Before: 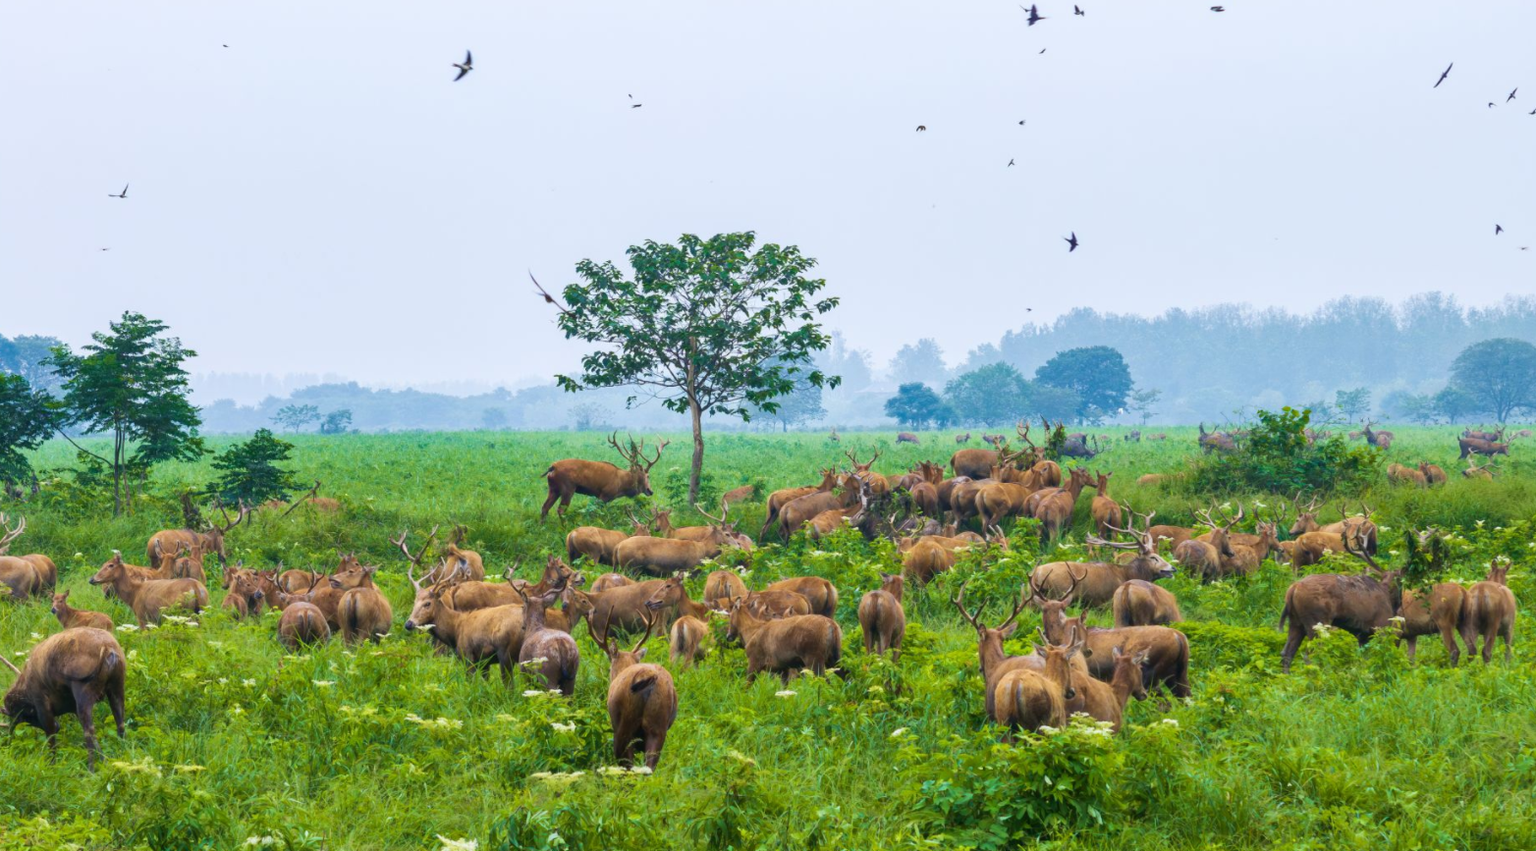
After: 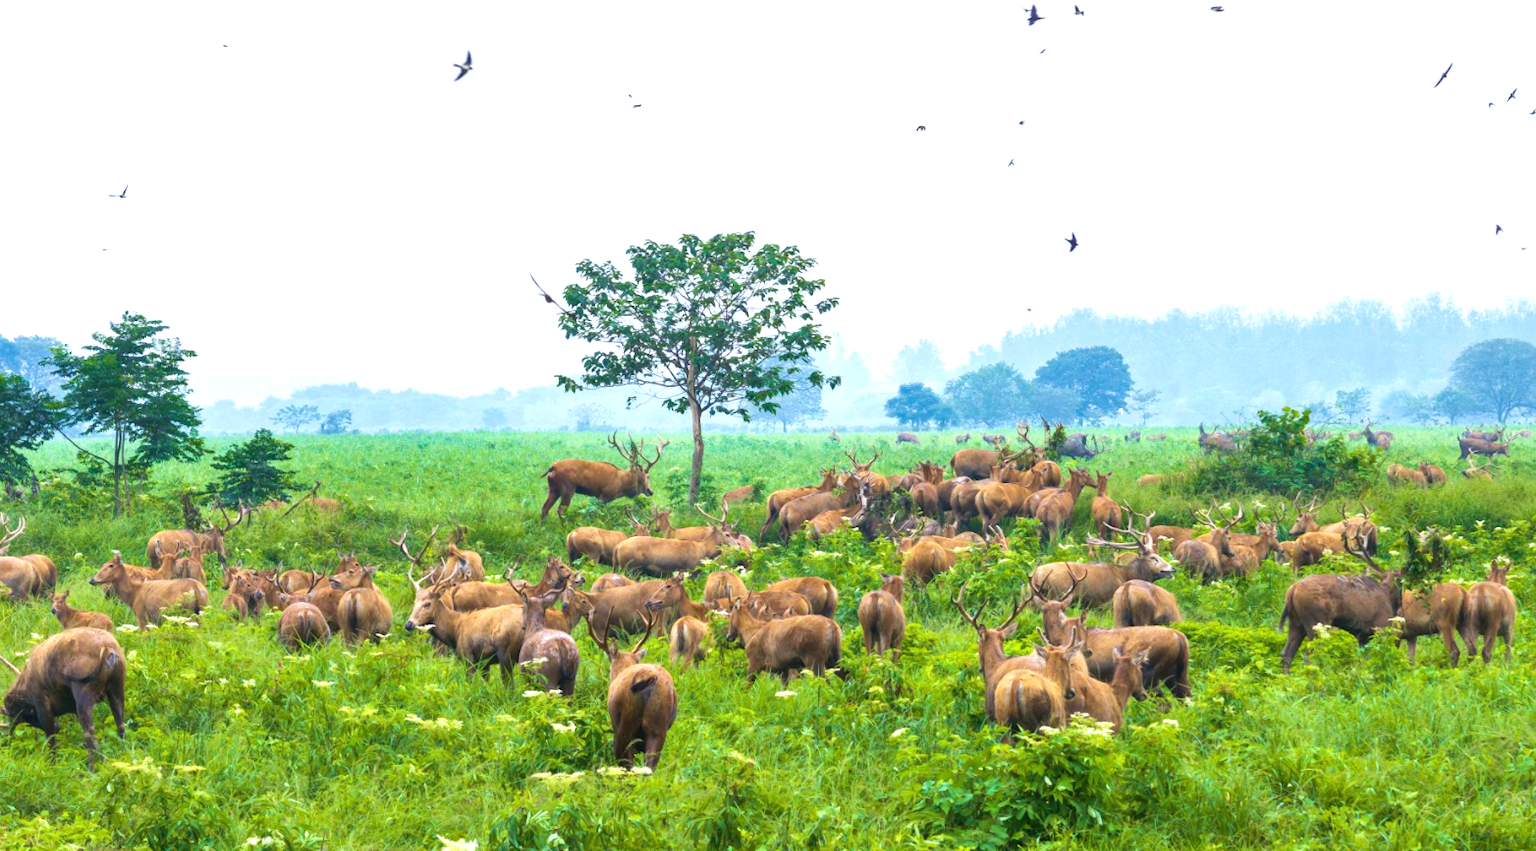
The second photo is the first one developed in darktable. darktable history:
exposure: exposure 0.653 EV, compensate exposure bias true, compensate highlight preservation false
